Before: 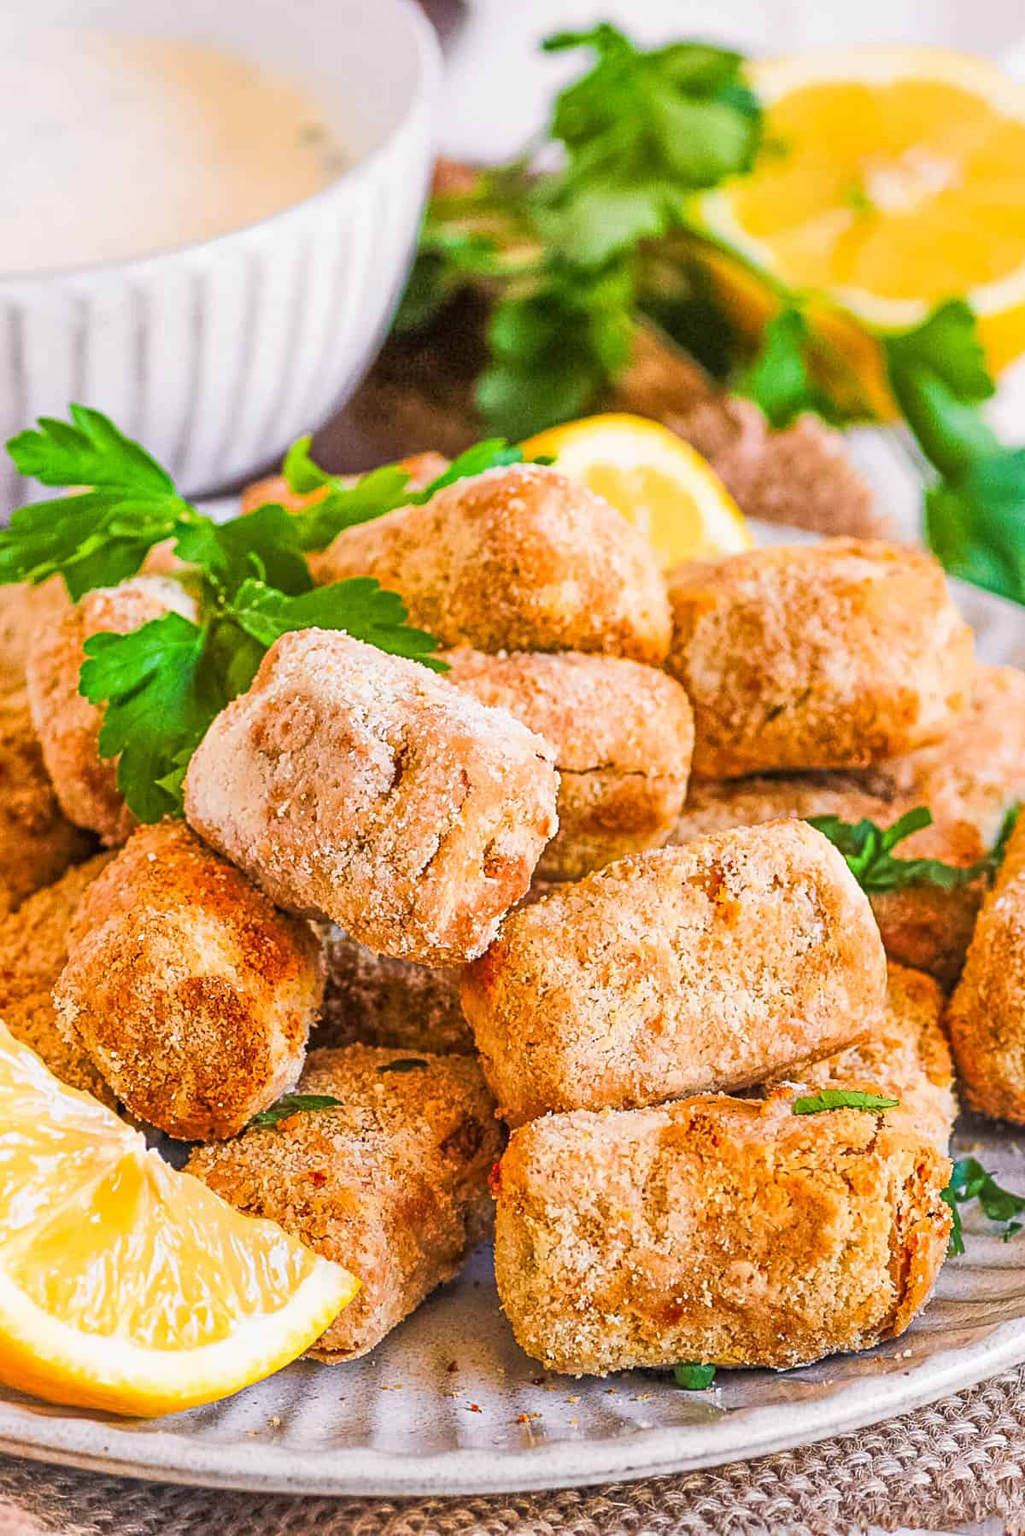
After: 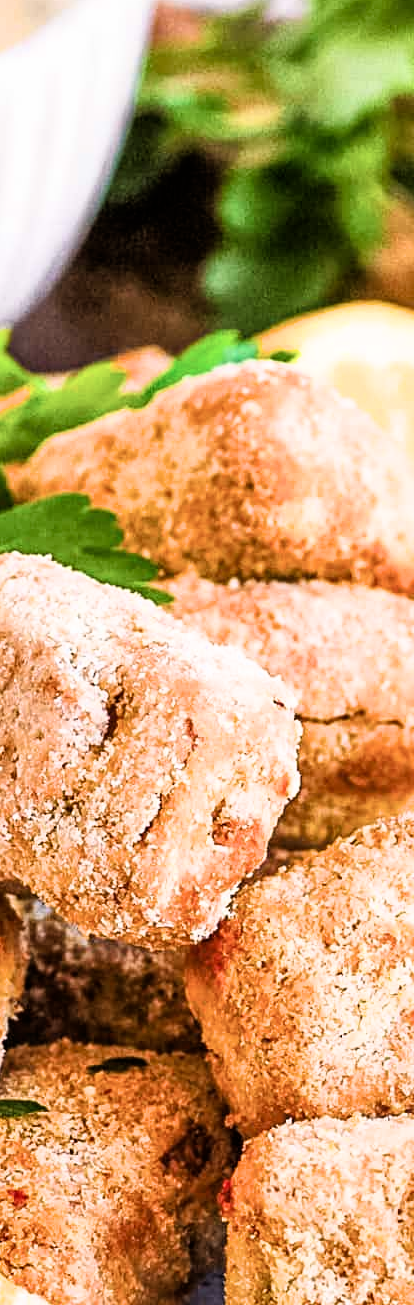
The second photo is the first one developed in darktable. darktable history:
filmic rgb: black relative exposure -6.42 EV, white relative exposure 2.42 EV, target white luminance 99.943%, hardness 5.3, latitude 0.502%, contrast 1.425, highlights saturation mix 1.68%
crop and rotate: left 29.502%, top 10.184%, right 35.915%, bottom 17.257%
